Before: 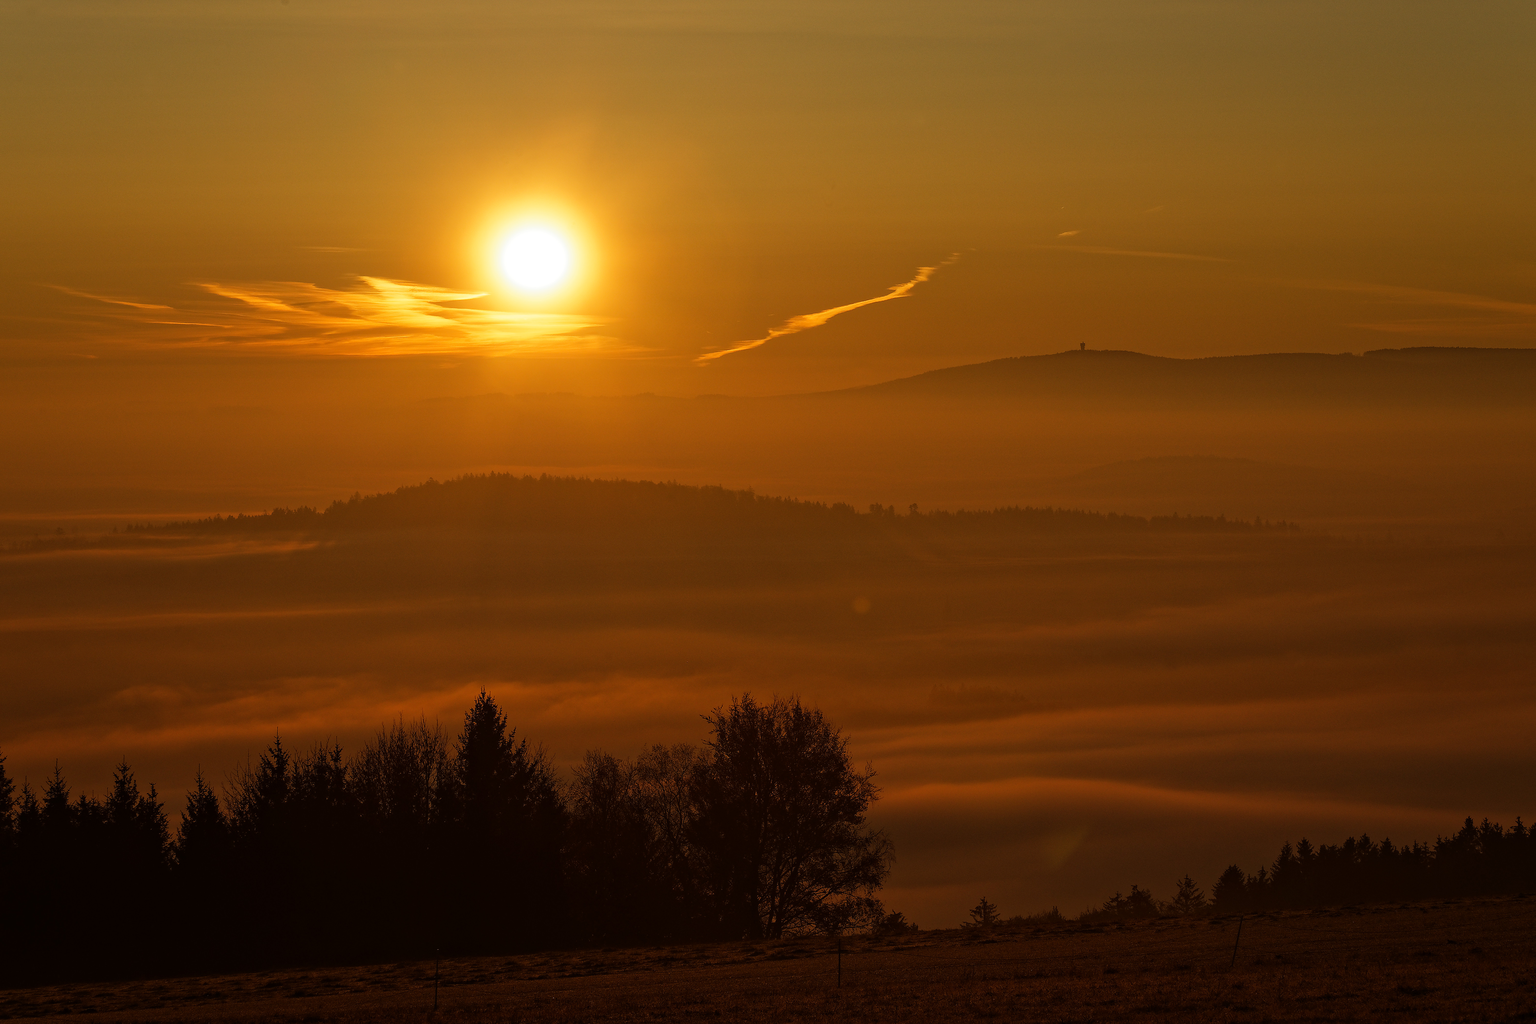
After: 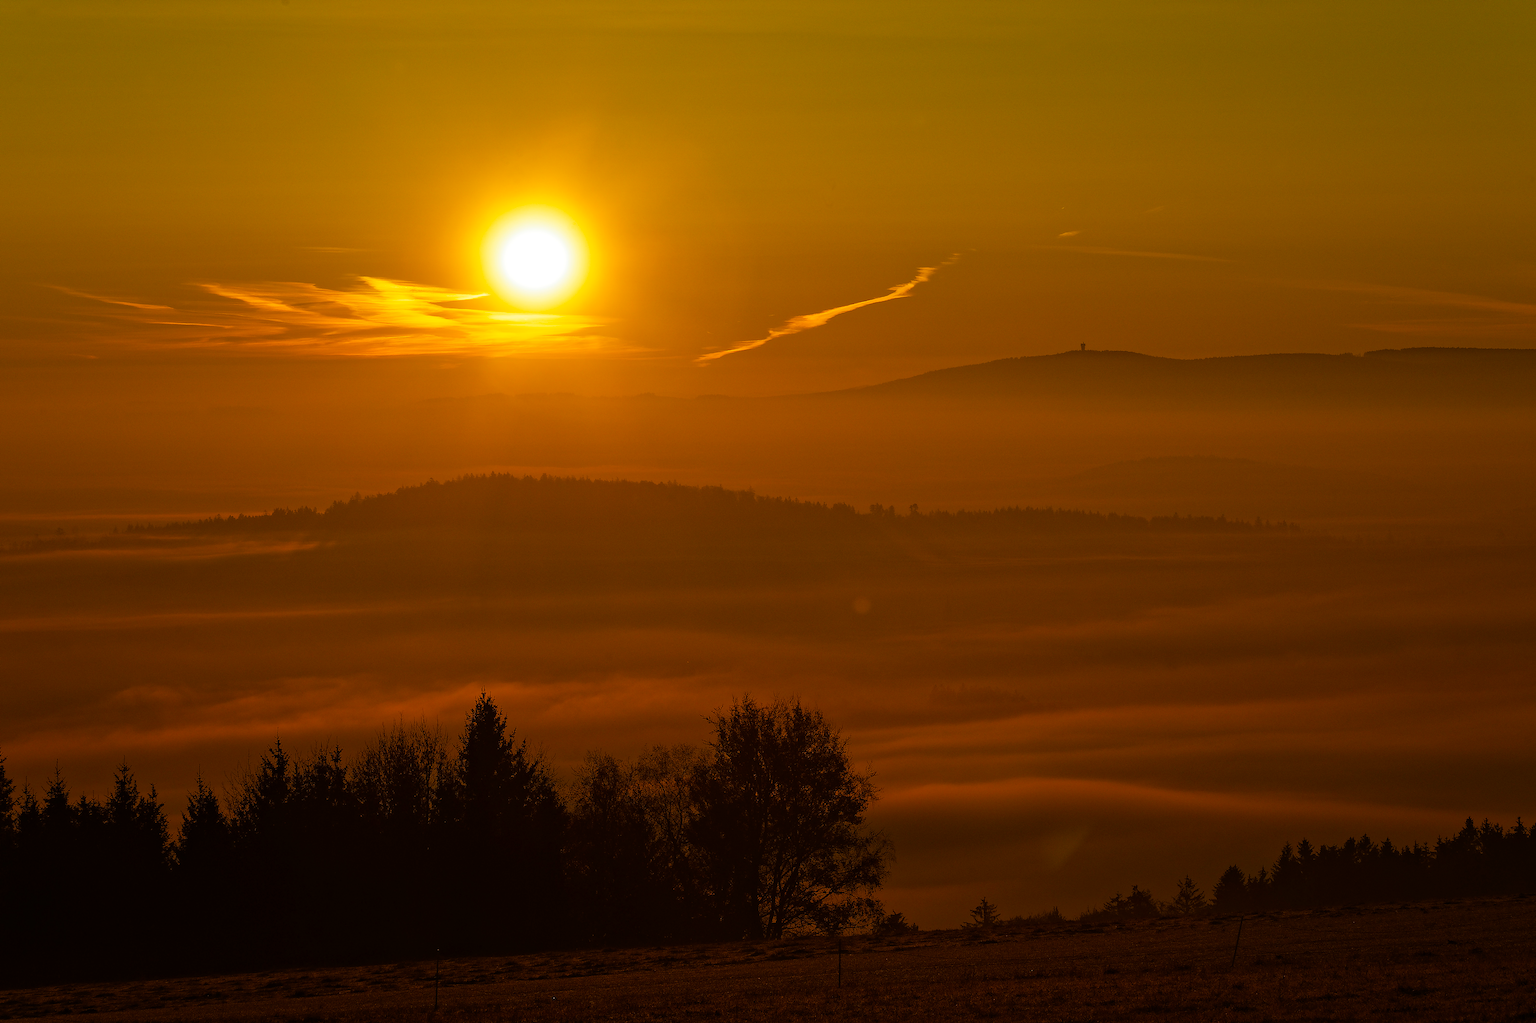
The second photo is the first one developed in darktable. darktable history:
velvia: on, module defaults
exposure: compensate exposure bias true, compensate highlight preservation false
color balance rgb: perceptual saturation grading › global saturation 30.505%, global vibrance 20%
